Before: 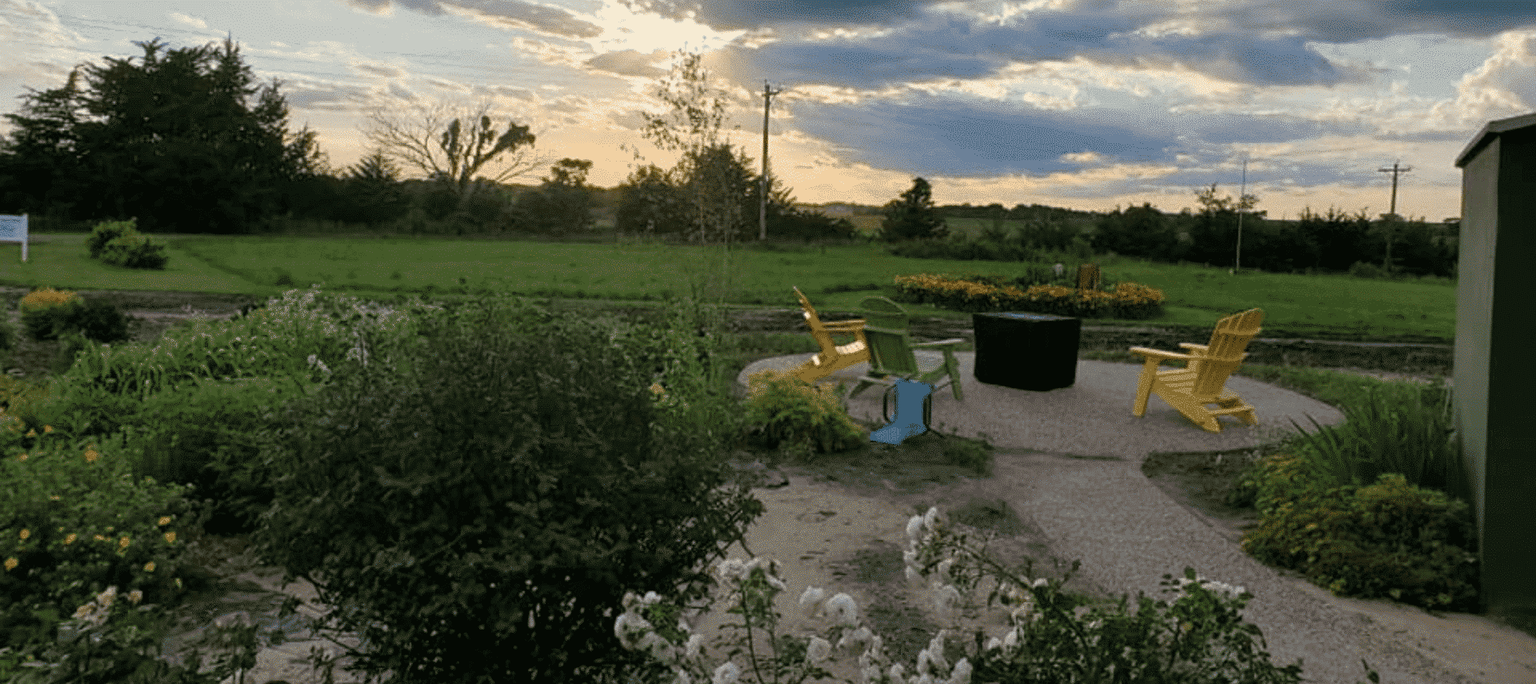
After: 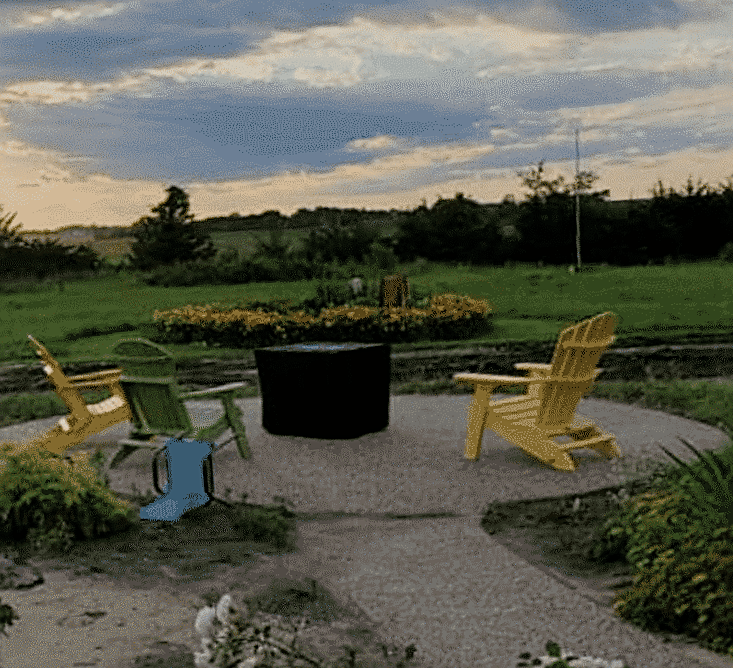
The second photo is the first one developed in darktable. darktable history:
rotate and perspective: rotation -4.98°, automatic cropping off
filmic rgb: black relative exposure -7.65 EV, white relative exposure 4.56 EV, hardness 3.61
sharpen: on, module defaults
crop and rotate: left 49.936%, top 10.094%, right 13.136%, bottom 24.256%
